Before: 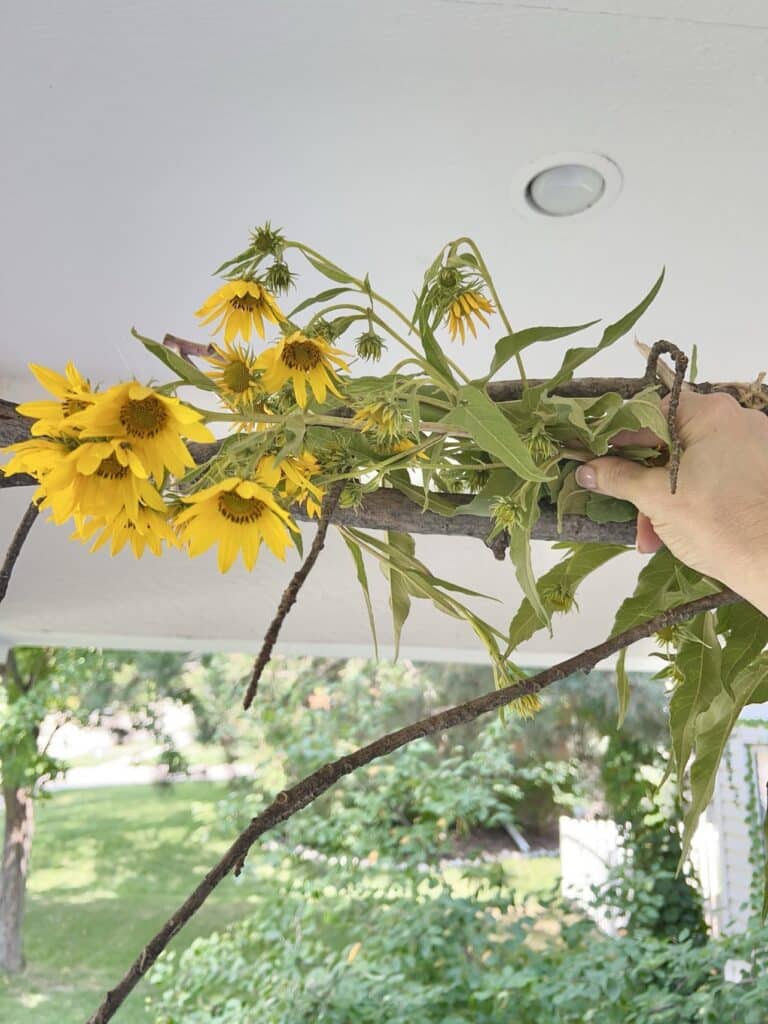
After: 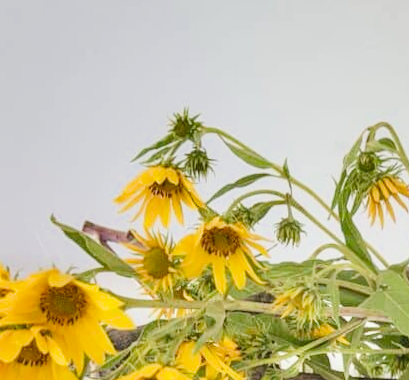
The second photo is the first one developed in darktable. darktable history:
rotate and perspective: rotation -0.45°, automatic cropping original format, crop left 0.008, crop right 0.992, crop top 0.012, crop bottom 0.988
exposure: black level correction 0.001, exposure 0.955 EV, compensate exposure bias true, compensate highlight preservation false
local contrast: detail 130%
shadows and highlights: shadows 37.27, highlights -28.18, soften with gaussian
crop: left 10.121%, top 10.631%, right 36.218%, bottom 51.526%
filmic rgb: black relative exposure -7.65 EV, white relative exposure 4.56 EV, hardness 3.61
